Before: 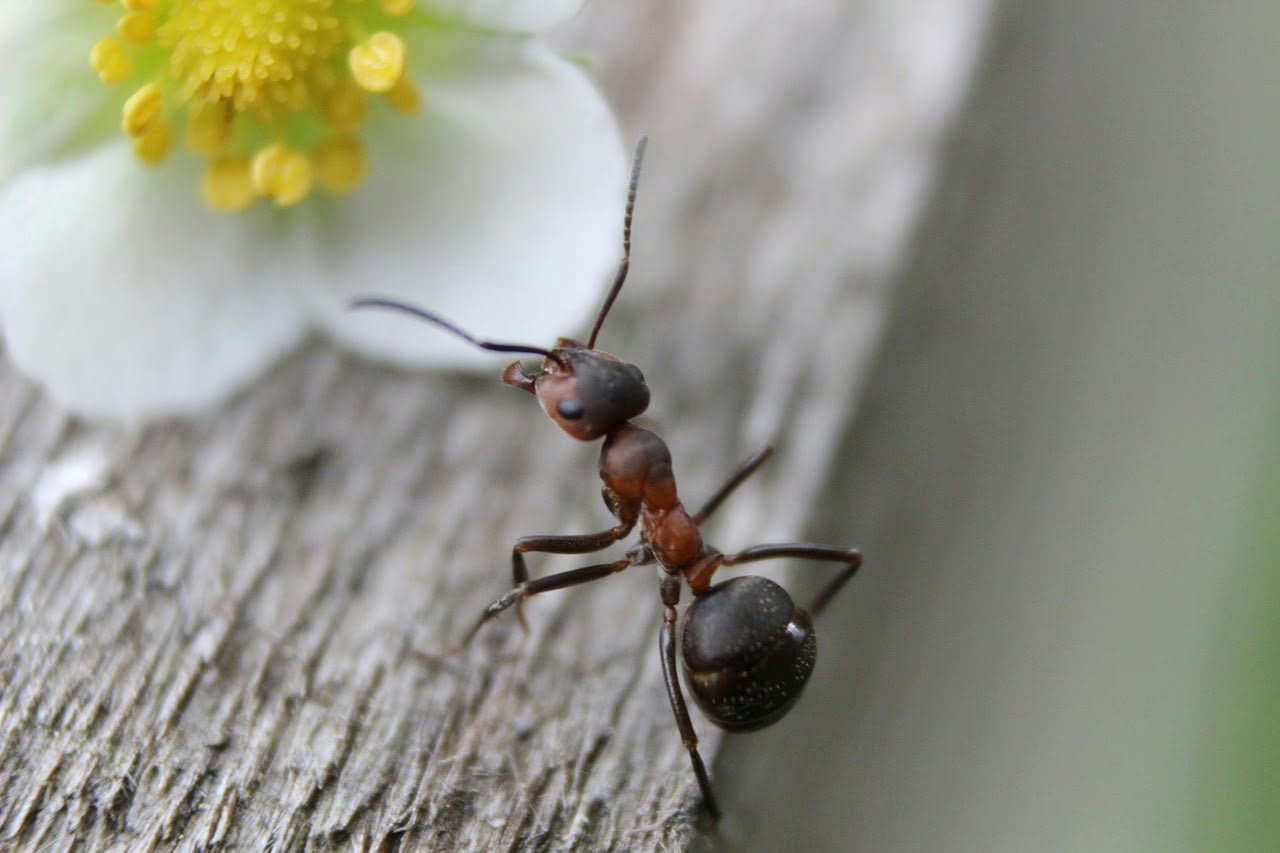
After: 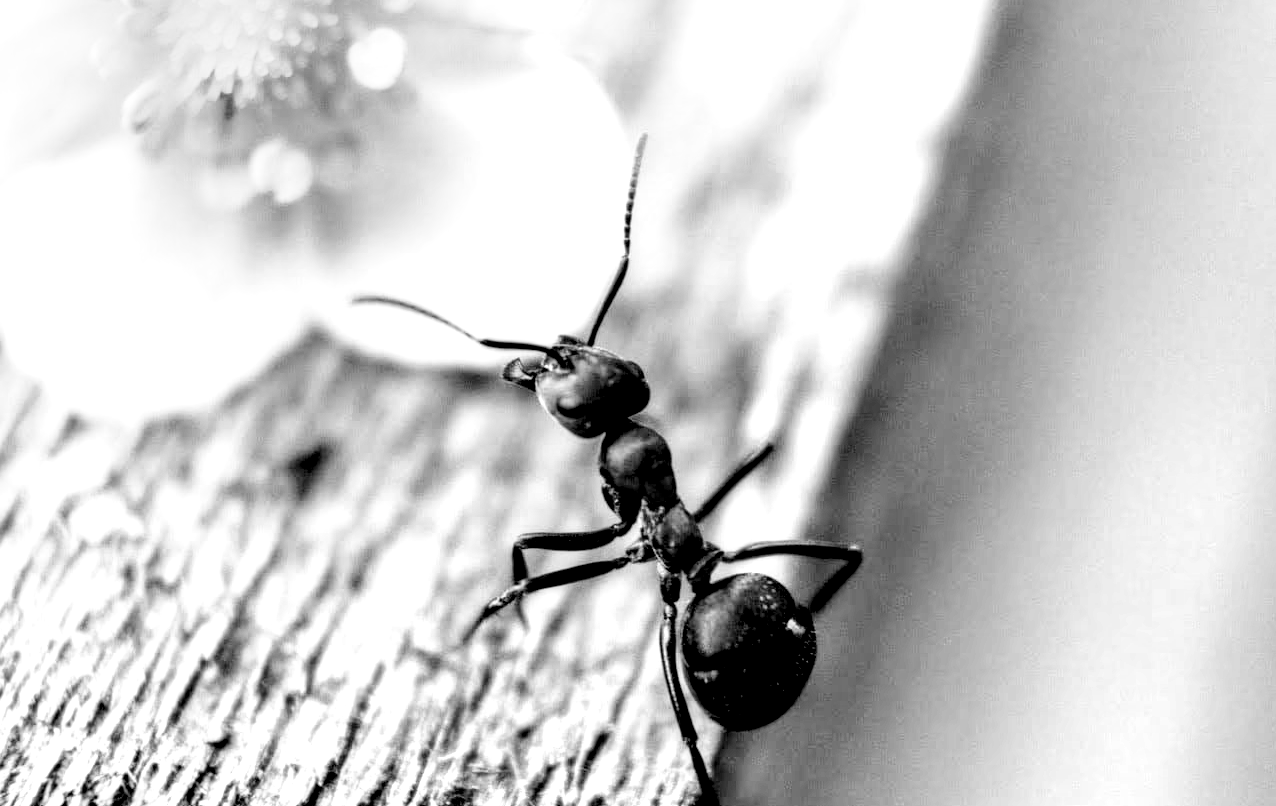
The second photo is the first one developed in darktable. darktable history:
local contrast: shadows 185%, detail 225%
monochrome: on, module defaults
crop: top 0.448%, right 0.264%, bottom 5.045%
tone curve: curves: ch0 [(0, 0) (0.003, 0.037) (0.011, 0.061) (0.025, 0.104) (0.044, 0.145) (0.069, 0.145) (0.1, 0.127) (0.136, 0.175) (0.177, 0.207) (0.224, 0.252) (0.277, 0.341) (0.335, 0.446) (0.399, 0.554) (0.468, 0.658) (0.543, 0.757) (0.623, 0.843) (0.709, 0.919) (0.801, 0.958) (0.898, 0.975) (1, 1)], preserve colors none
contrast brightness saturation: contrast 0.07, brightness 0.08, saturation 0.18
